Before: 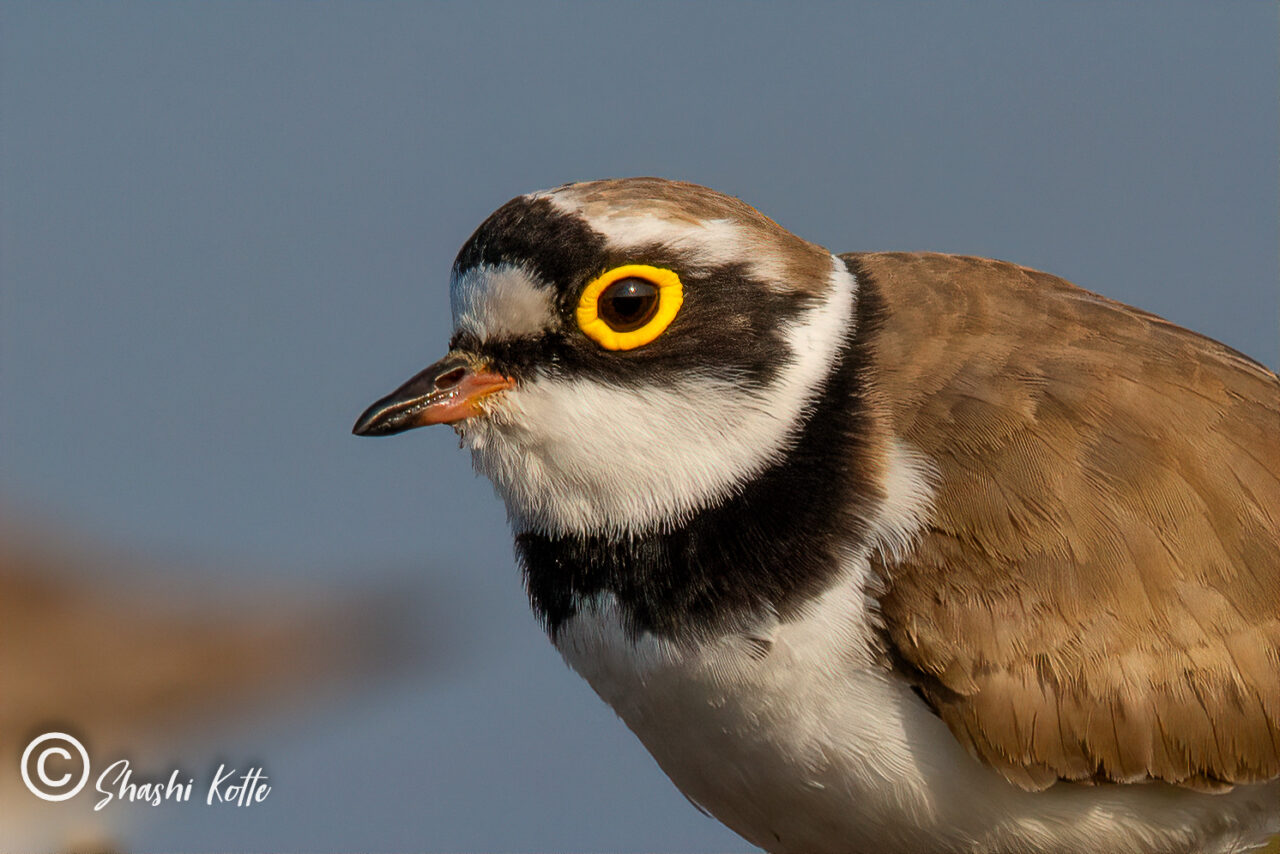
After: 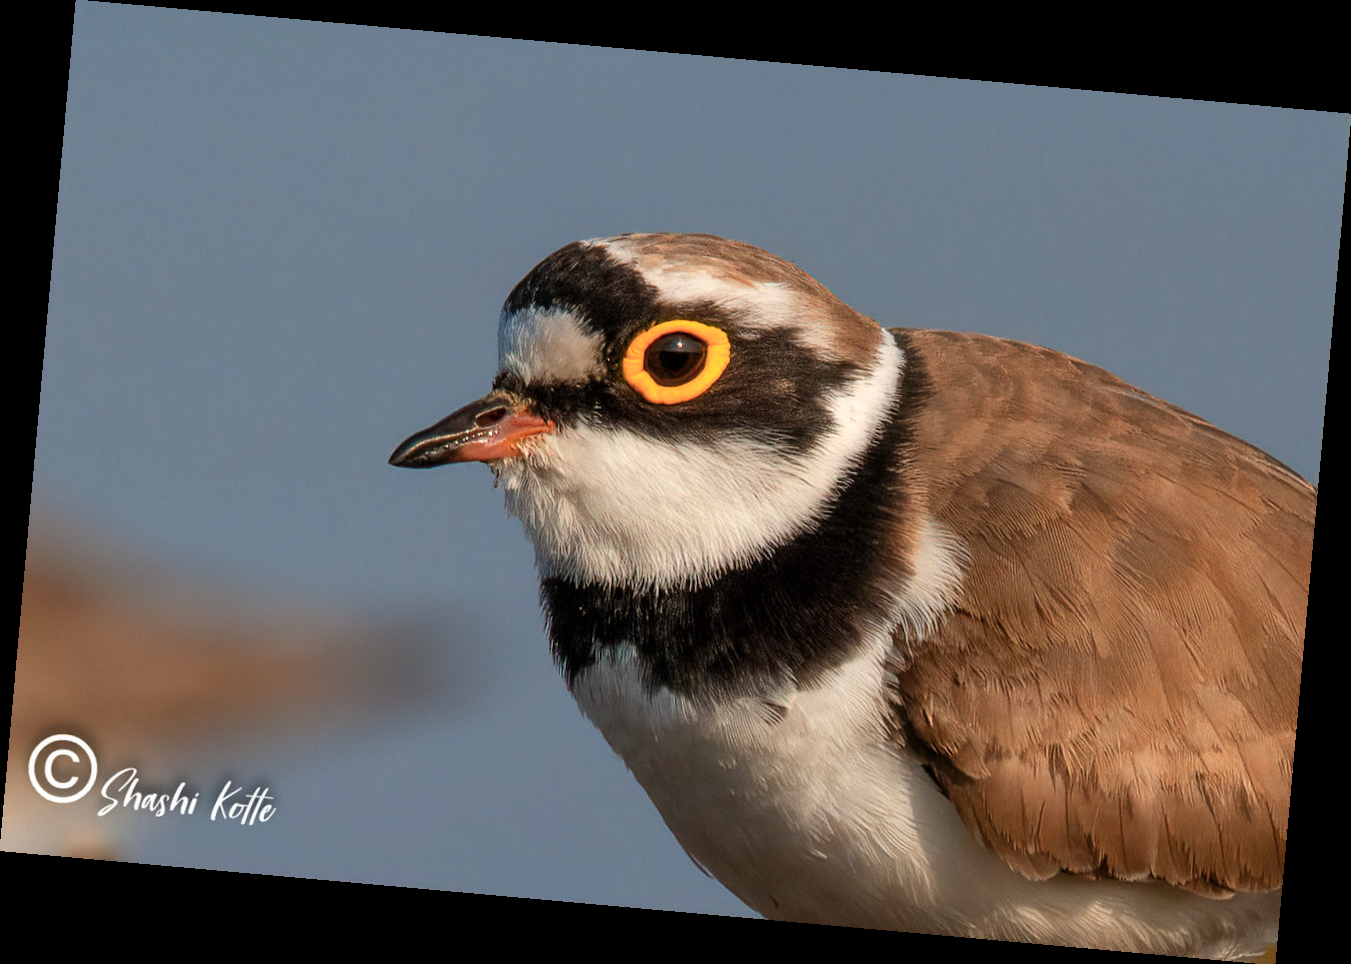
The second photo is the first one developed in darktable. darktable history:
rotate and perspective: rotation 5.12°, automatic cropping off
exposure: exposure 0.178 EV, compensate exposure bias true, compensate highlight preservation false
color zones: curves: ch1 [(0, 0.469) (0.072, 0.457) (0.243, 0.494) (0.429, 0.5) (0.571, 0.5) (0.714, 0.5) (0.857, 0.5) (1, 0.469)]; ch2 [(0, 0.499) (0.143, 0.467) (0.242, 0.436) (0.429, 0.493) (0.571, 0.5) (0.714, 0.5) (0.857, 0.5) (1, 0.499)]
